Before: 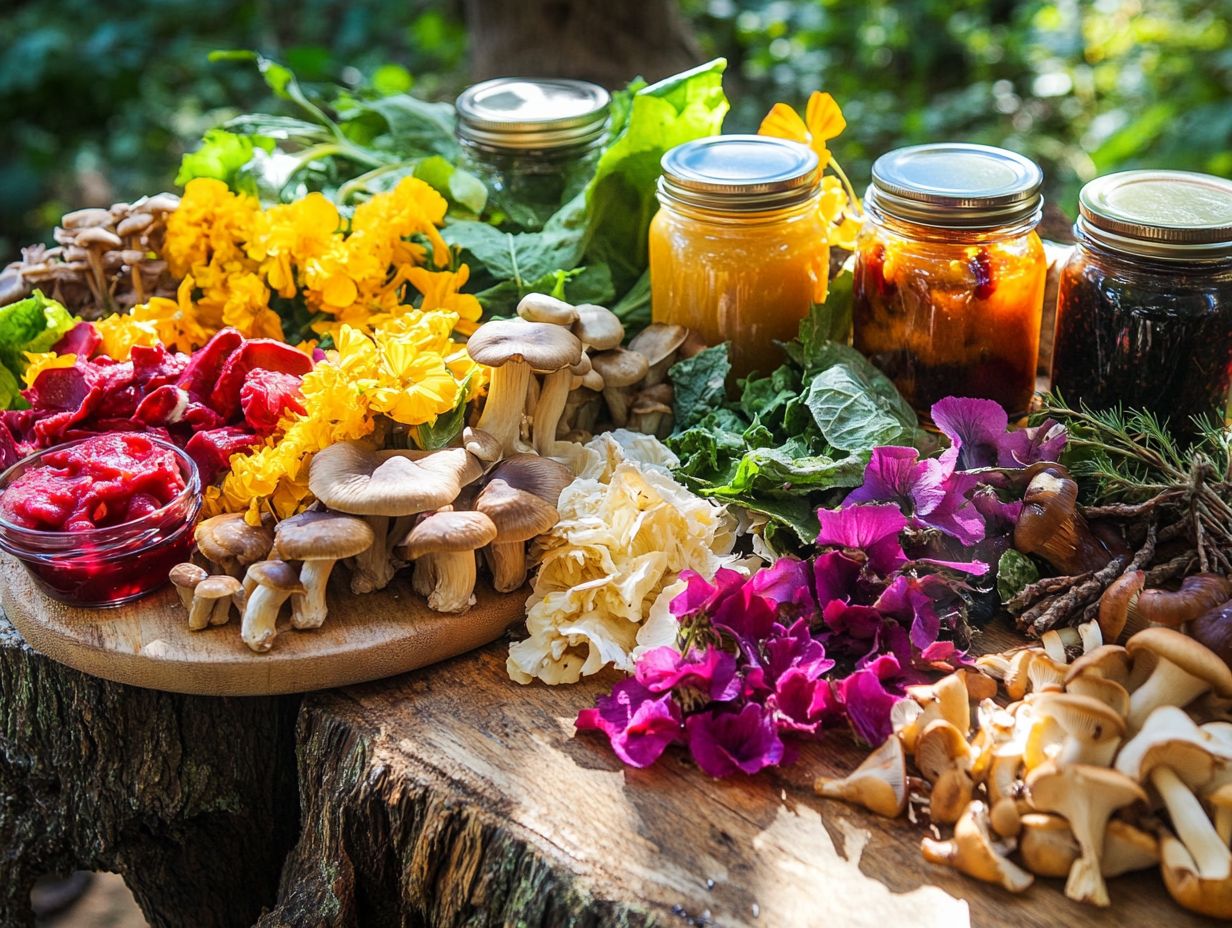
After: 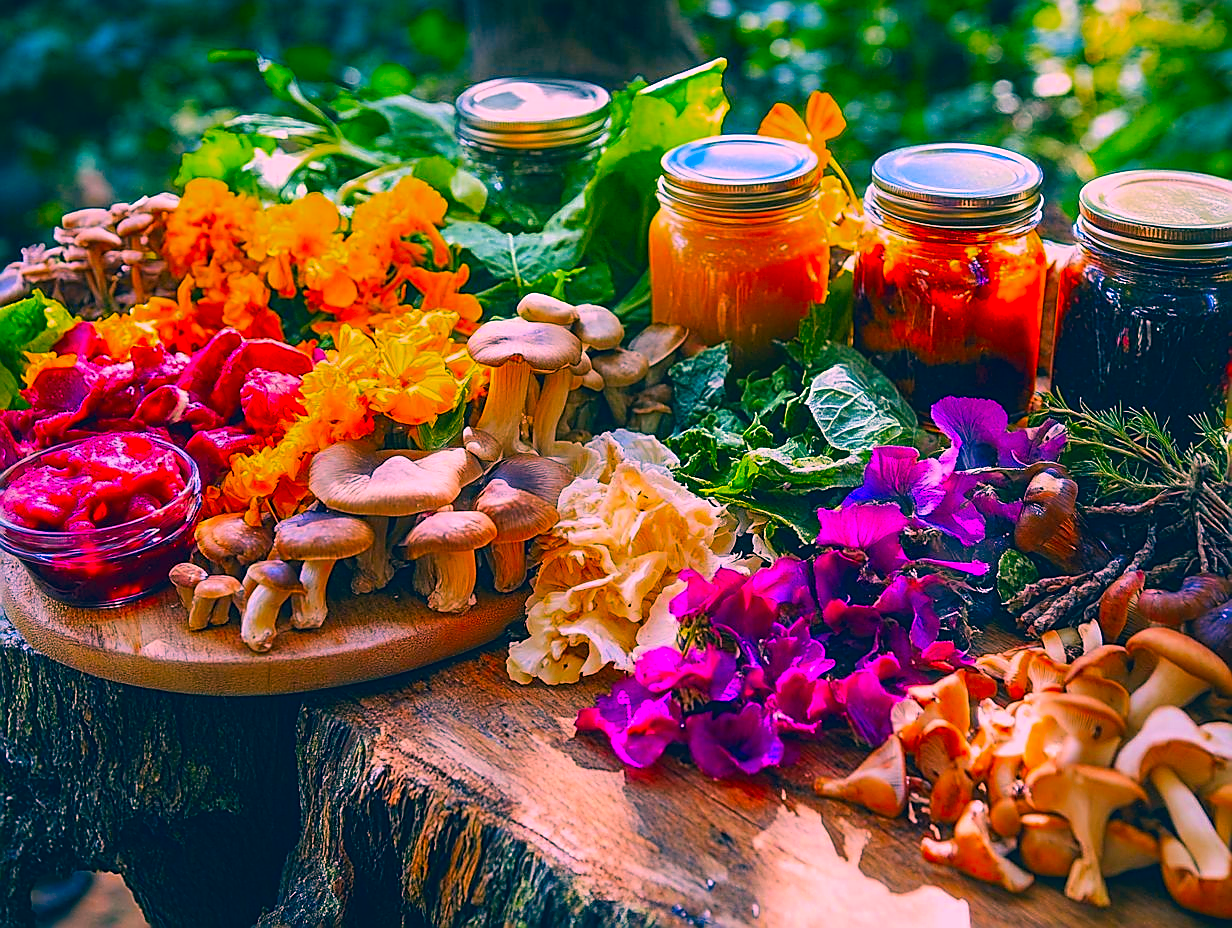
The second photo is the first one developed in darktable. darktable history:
sharpen: radius 1.4, amount 1.25, threshold 0.7
color zones: curves: ch0 [(0, 0.425) (0.143, 0.422) (0.286, 0.42) (0.429, 0.419) (0.571, 0.419) (0.714, 0.42) (0.857, 0.422) (1, 0.425)]; ch1 [(0, 0.666) (0.143, 0.669) (0.286, 0.671) (0.429, 0.67) (0.571, 0.67) (0.714, 0.67) (0.857, 0.67) (1, 0.666)]
color correction: highlights a* 17.03, highlights b* 0.205, shadows a* -15.38, shadows b* -14.56, saturation 1.5
